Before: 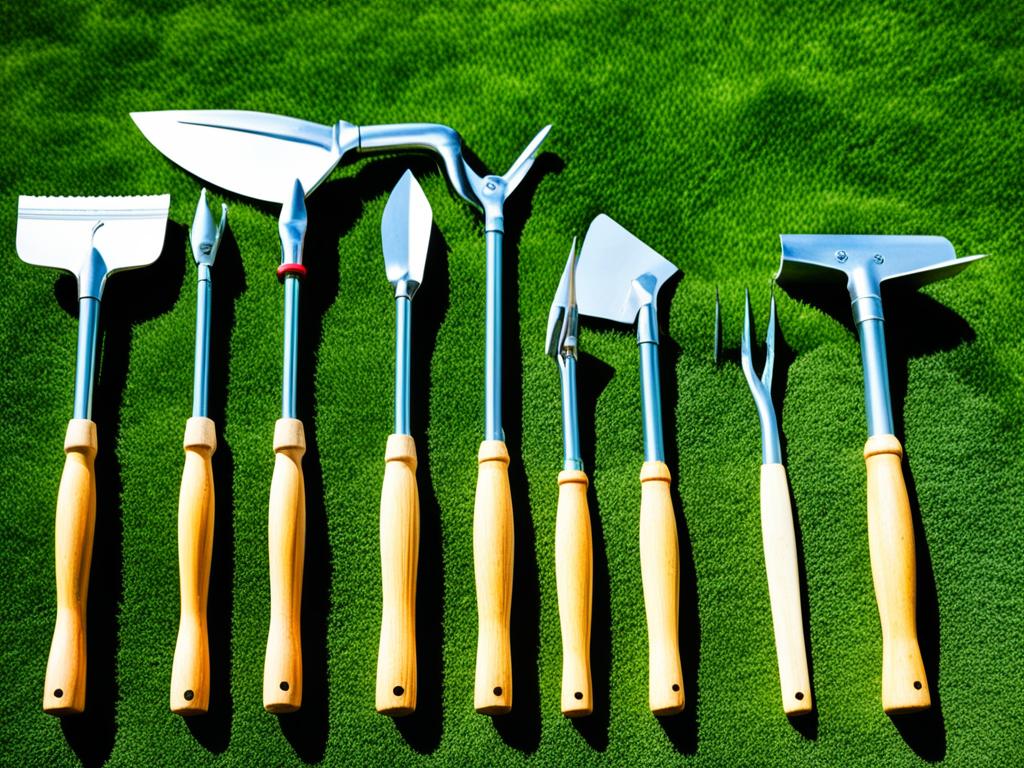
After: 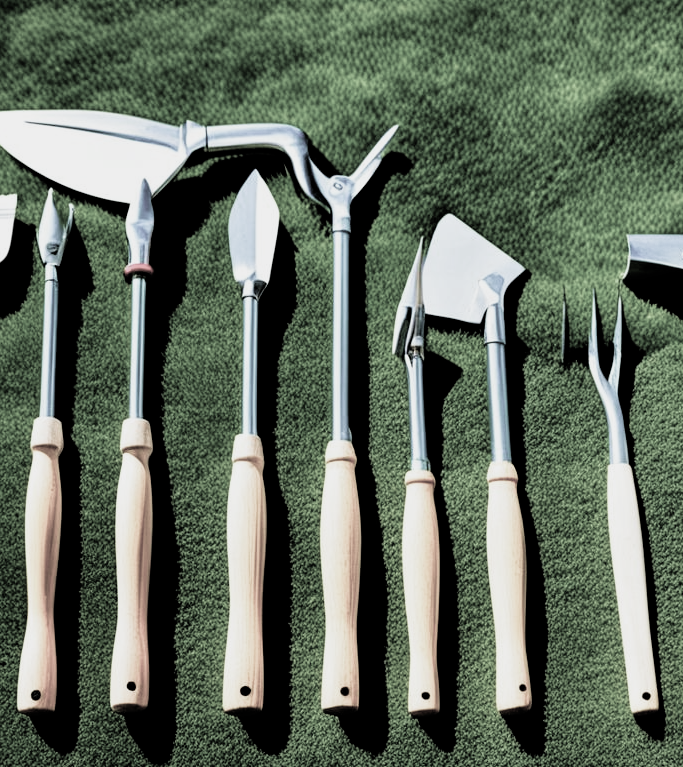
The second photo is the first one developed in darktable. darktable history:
crop and rotate: left 15.02%, right 18.183%
filmic rgb: black relative exposure -5.03 EV, white relative exposure 3.2 EV, hardness 3.47, contrast 1.202, highlights saturation mix -30.08%, color science v4 (2020)
tone equalizer: on, module defaults
